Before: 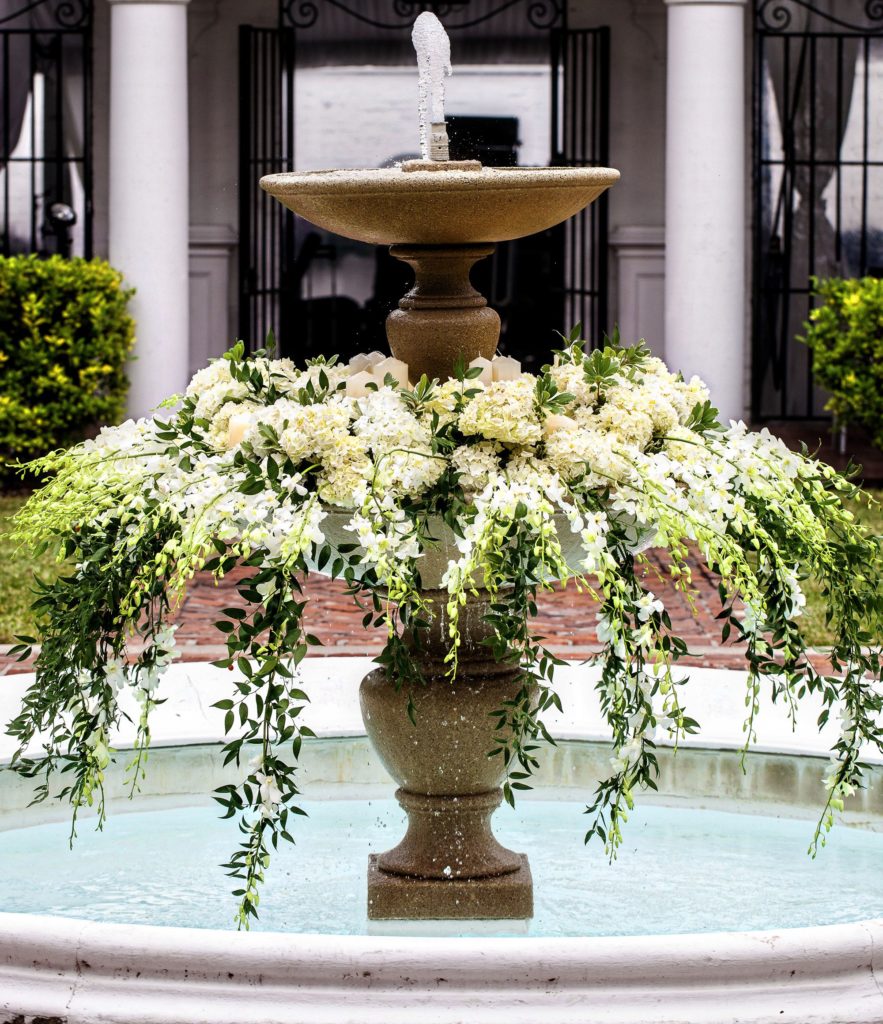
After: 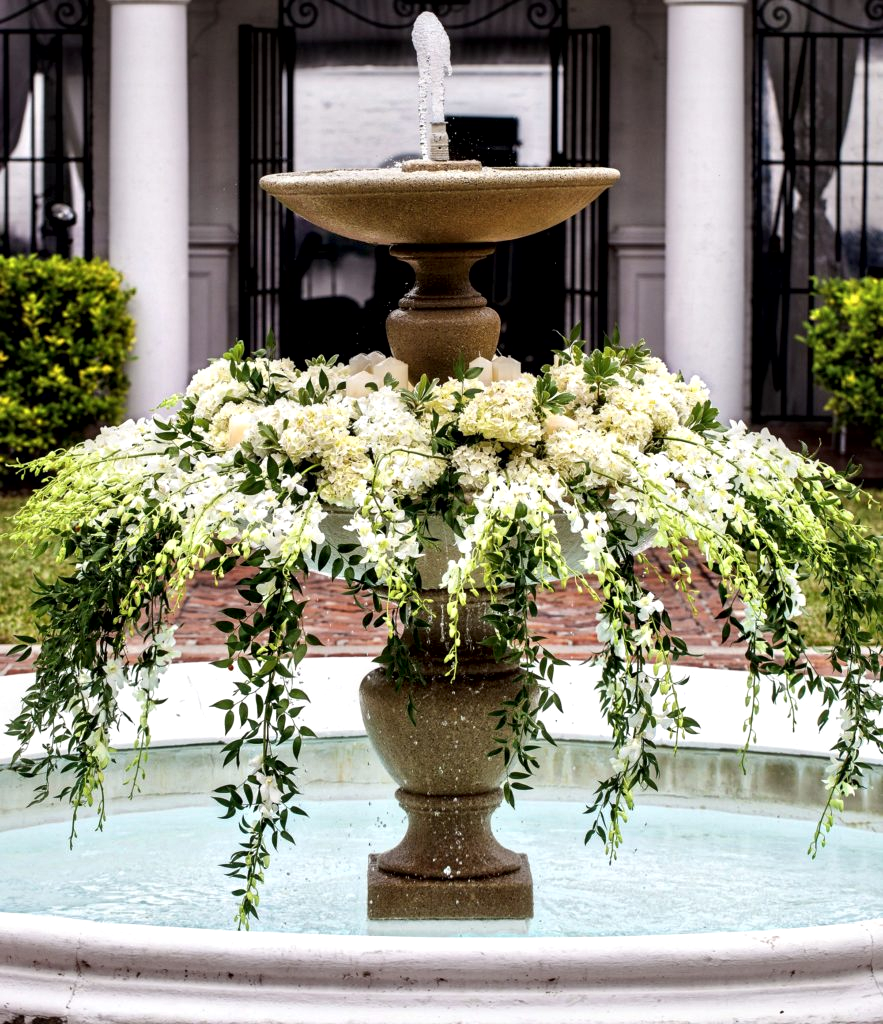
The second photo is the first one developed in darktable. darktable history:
local contrast: mode bilateral grid, contrast 25, coarseness 60, detail 152%, midtone range 0.2
